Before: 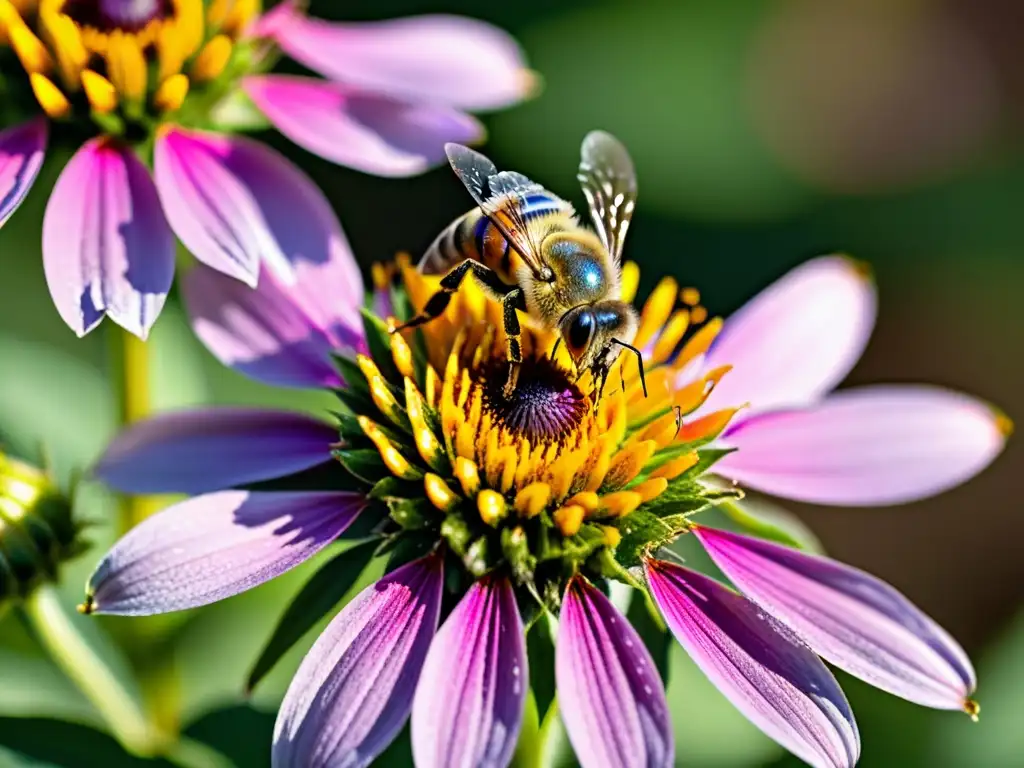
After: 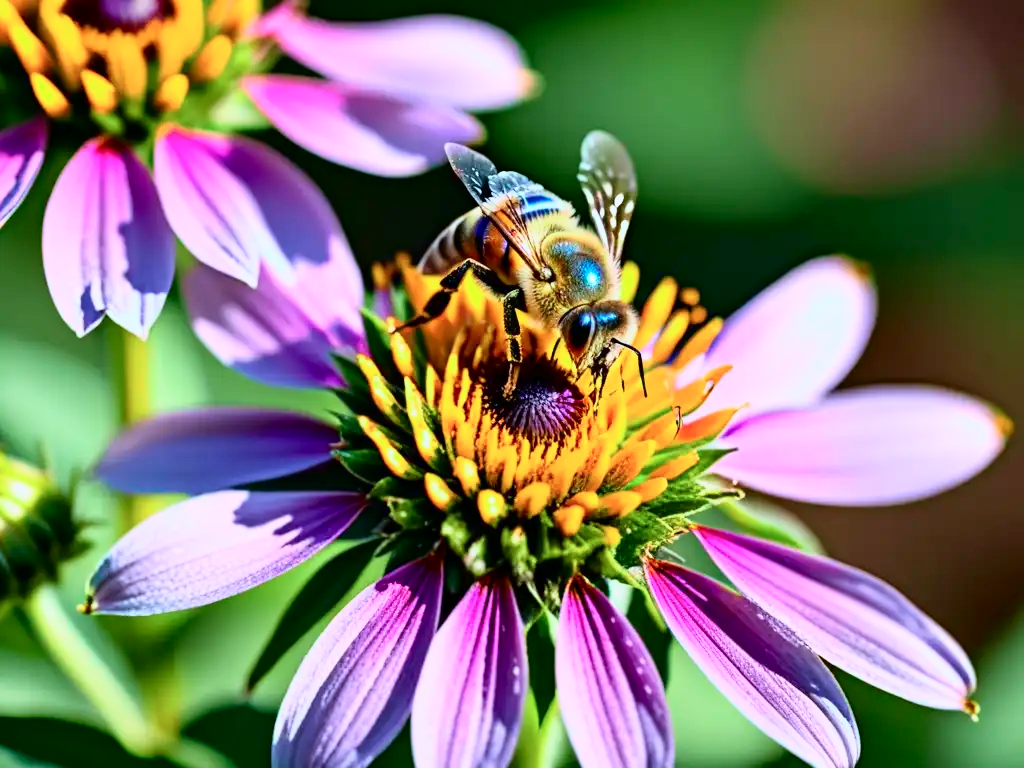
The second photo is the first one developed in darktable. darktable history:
tone curve: curves: ch0 [(0, 0) (0.091, 0.075) (0.409, 0.457) (0.733, 0.82) (0.844, 0.908) (0.909, 0.942) (1, 0.973)]; ch1 [(0, 0) (0.437, 0.404) (0.5, 0.5) (0.529, 0.556) (0.58, 0.606) (0.616, 0.654) (1, 1)]; ch2 [(0, 0) (0.442, 0.415) (0.5, 0.5) (0.535, 0.557) (0.585, 0.62) (1, 1)], color space Lab, independent channels, preserve colors none
color correction: highlights a* -4.18, highlights b* -10.81
